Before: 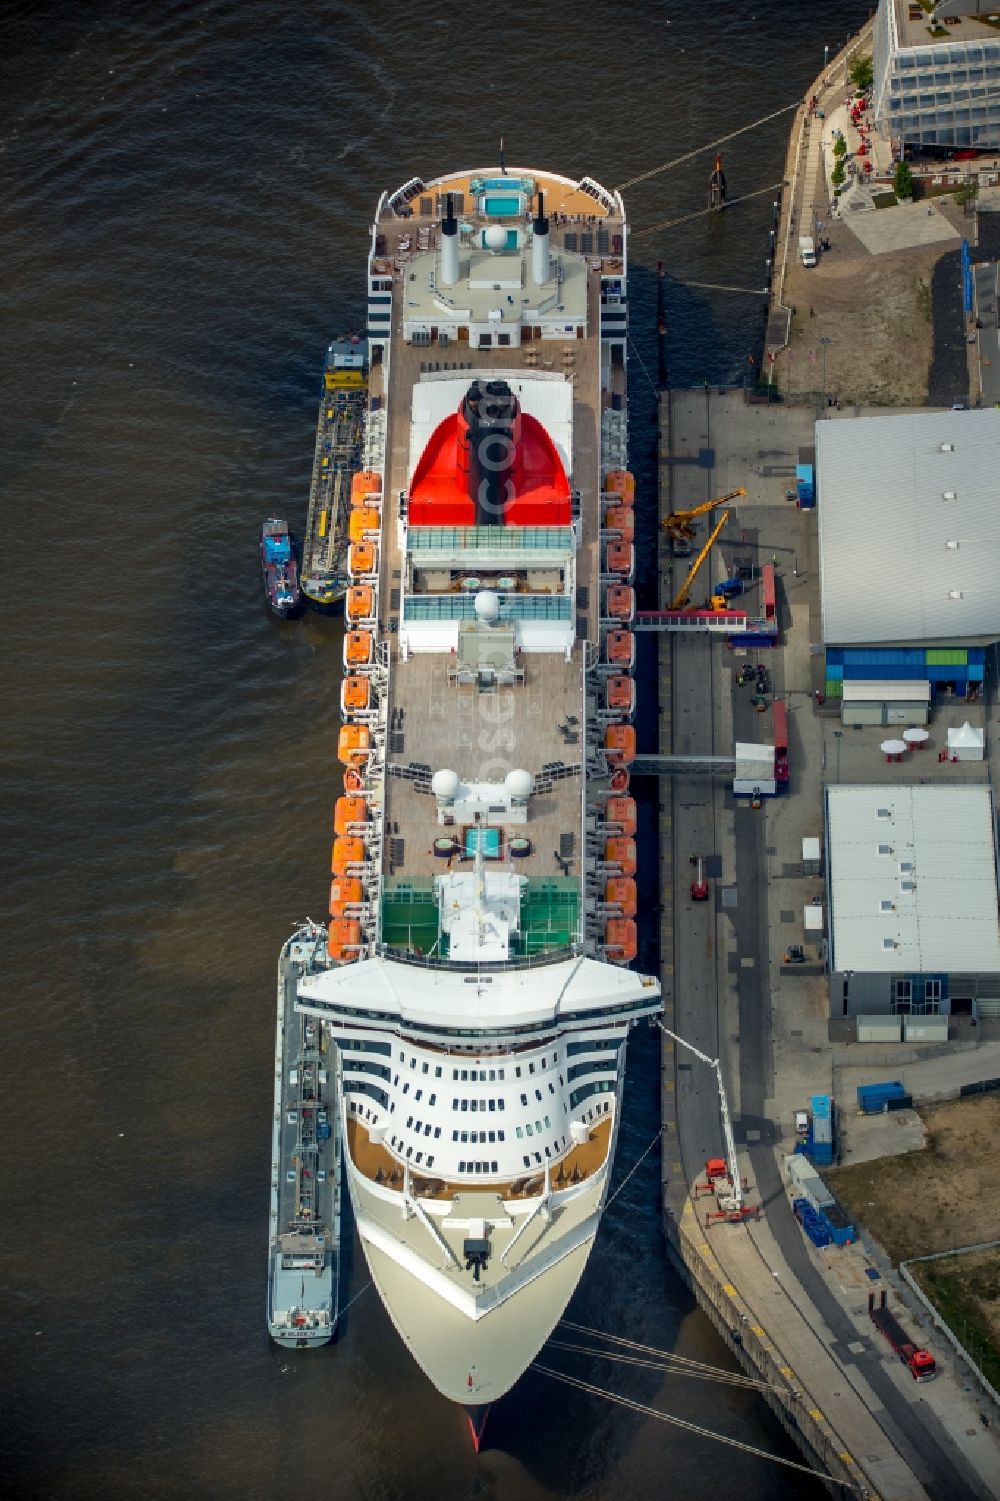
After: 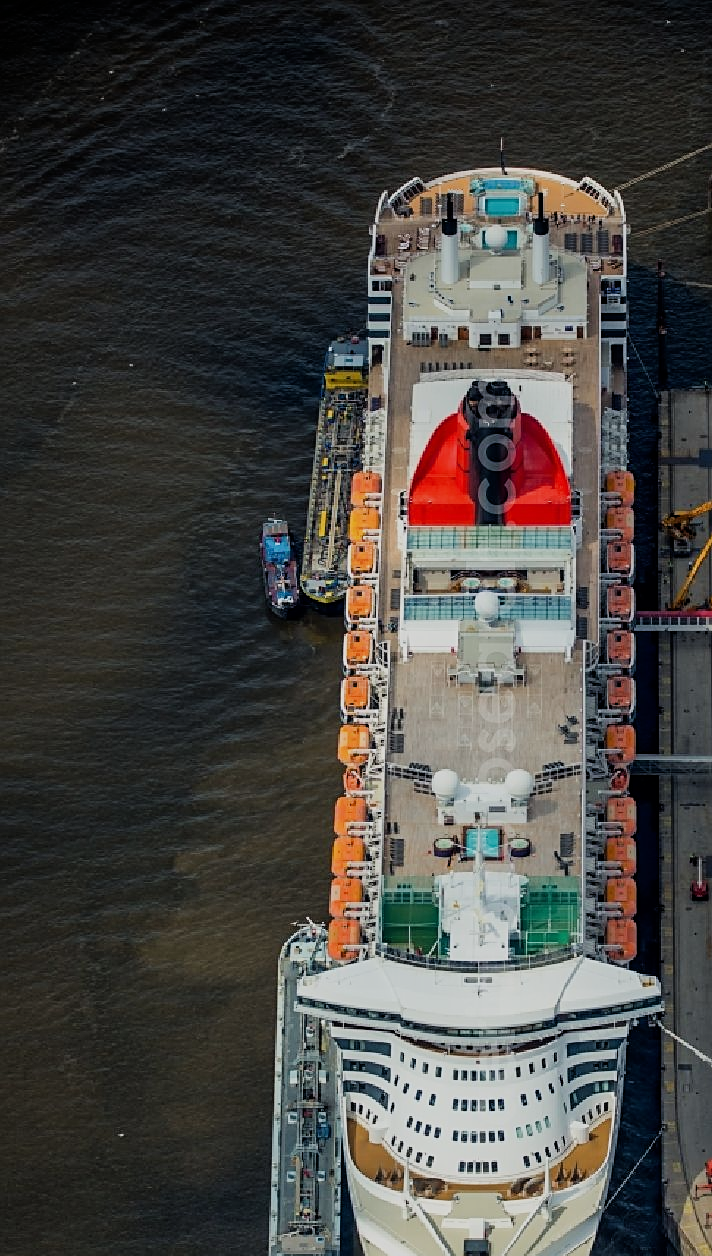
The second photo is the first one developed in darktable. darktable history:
sharpen: amount 0.498
filmic rgb: black relative exposure -7.65 EV, white relative exposure 4.56 EV, hardness 3.61
crop: right 28.766%, bottom 16.266%
